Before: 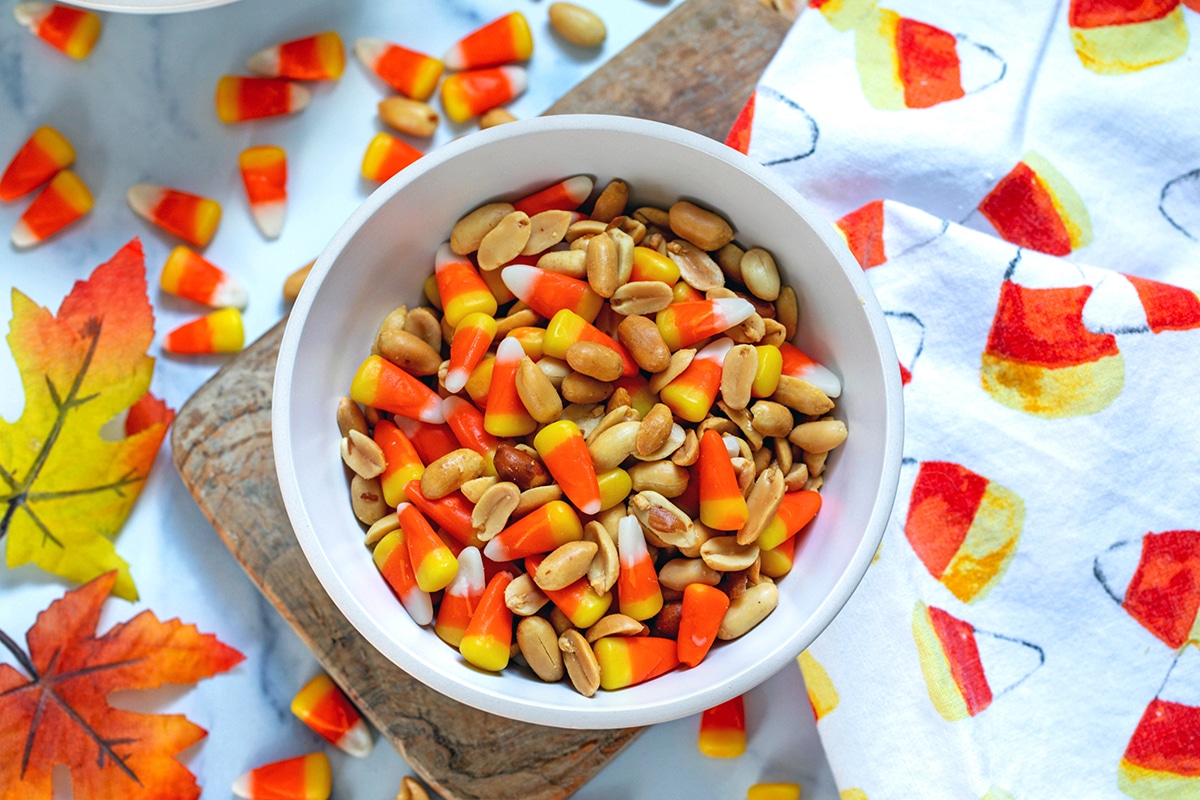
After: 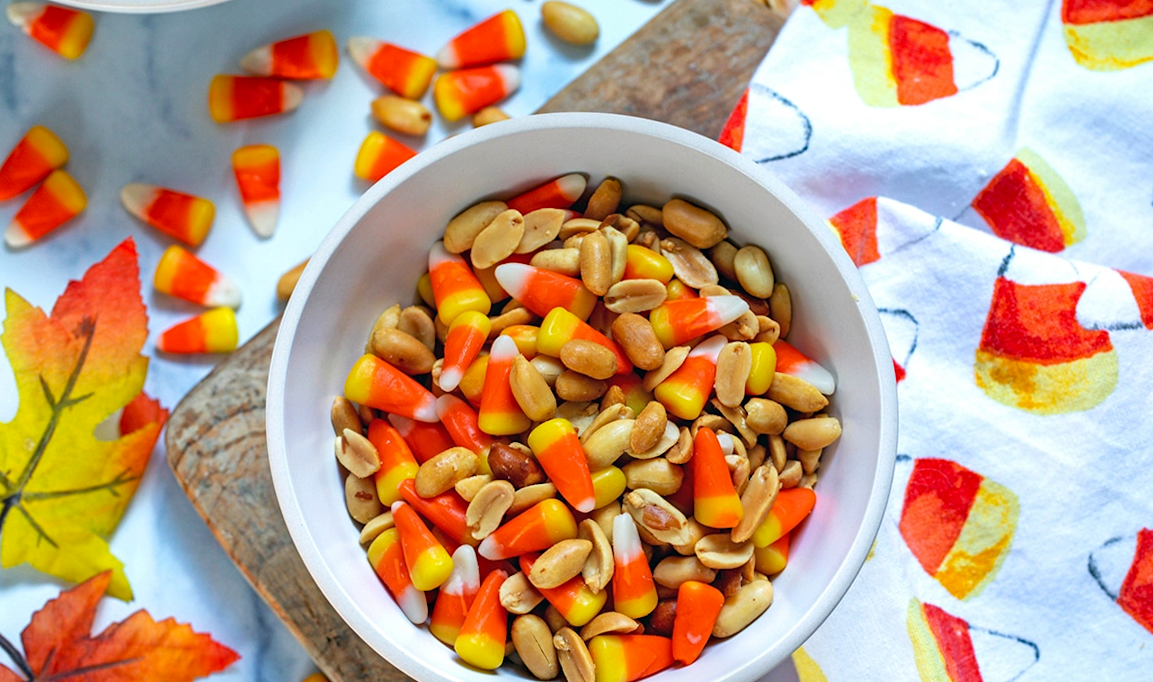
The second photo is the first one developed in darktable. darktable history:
crop and rotate: angle 0.2°, left 0.275%, right 3.127%, bottom 14.18%
haze removal: compatibility mode true, adaptive false
